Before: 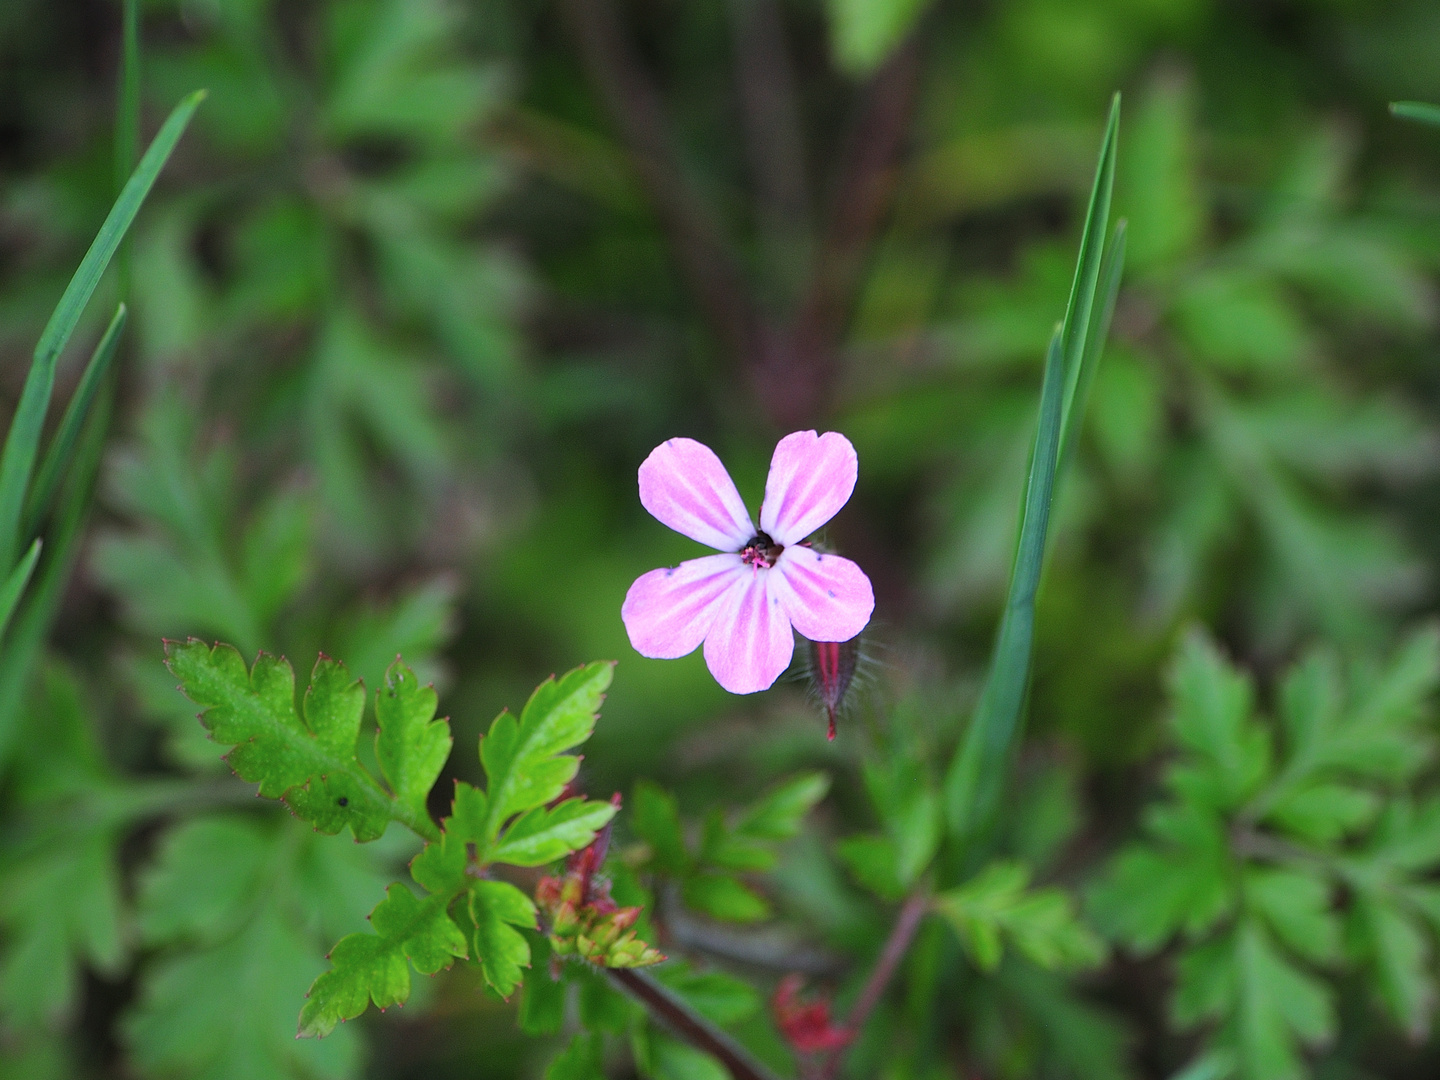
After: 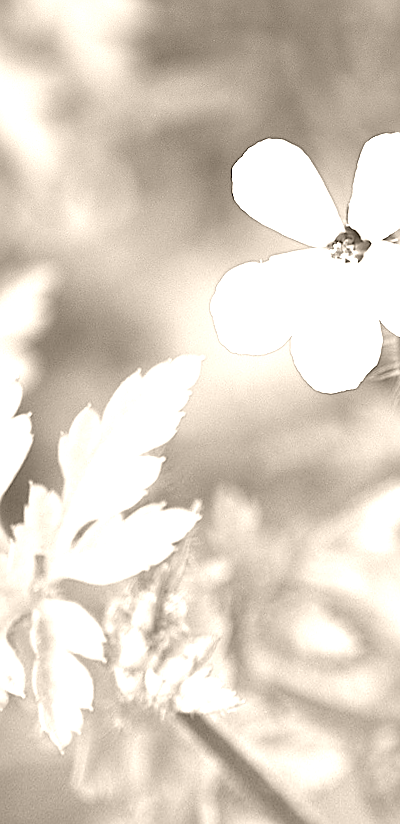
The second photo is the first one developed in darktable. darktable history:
colorize: hue 34.49°, saturation 35.33%, source mix 100%, version 1
rotate and perspective: rotation 0.72°, lens shift (vertical) -0.352, lens shift (horizontal) -0.051, crop left 0.152, crop right 0.859, crop top 0.019, crop bottom 0.964
crop and rotate: left 21.77%, top 18.528%, right 44.676%, bottom 2.997%
white balance: red 0.98, blue 1.61
exposure: black level correction 0.001, exposure 1.3 EV, compensate highlight preservation false
sharpen: on, module defaults
